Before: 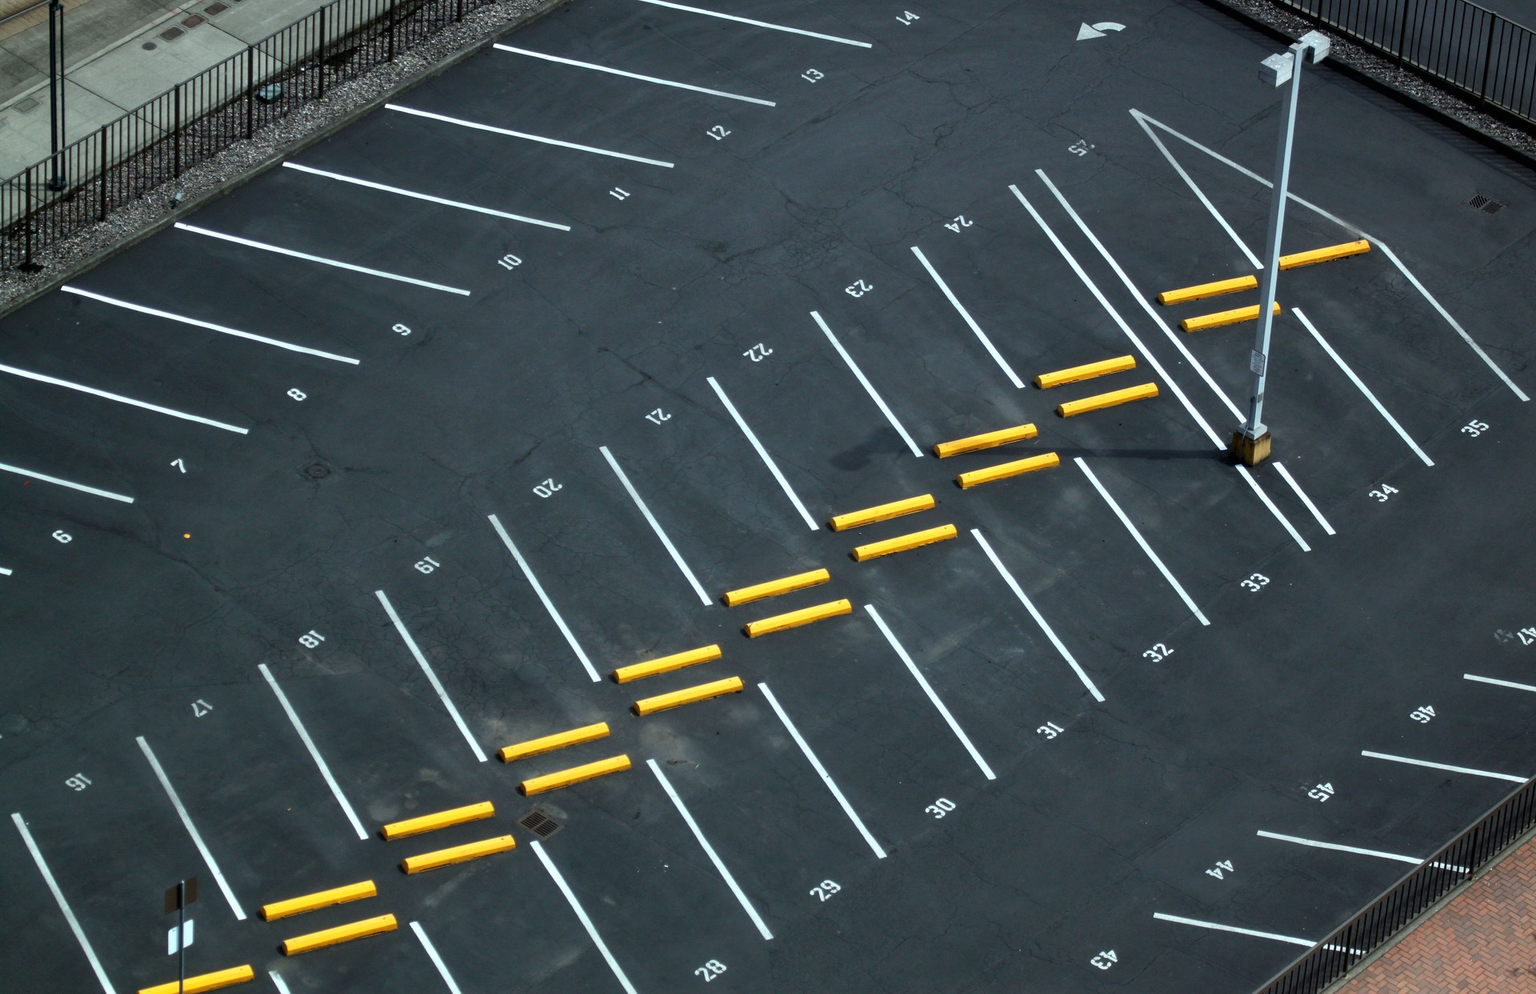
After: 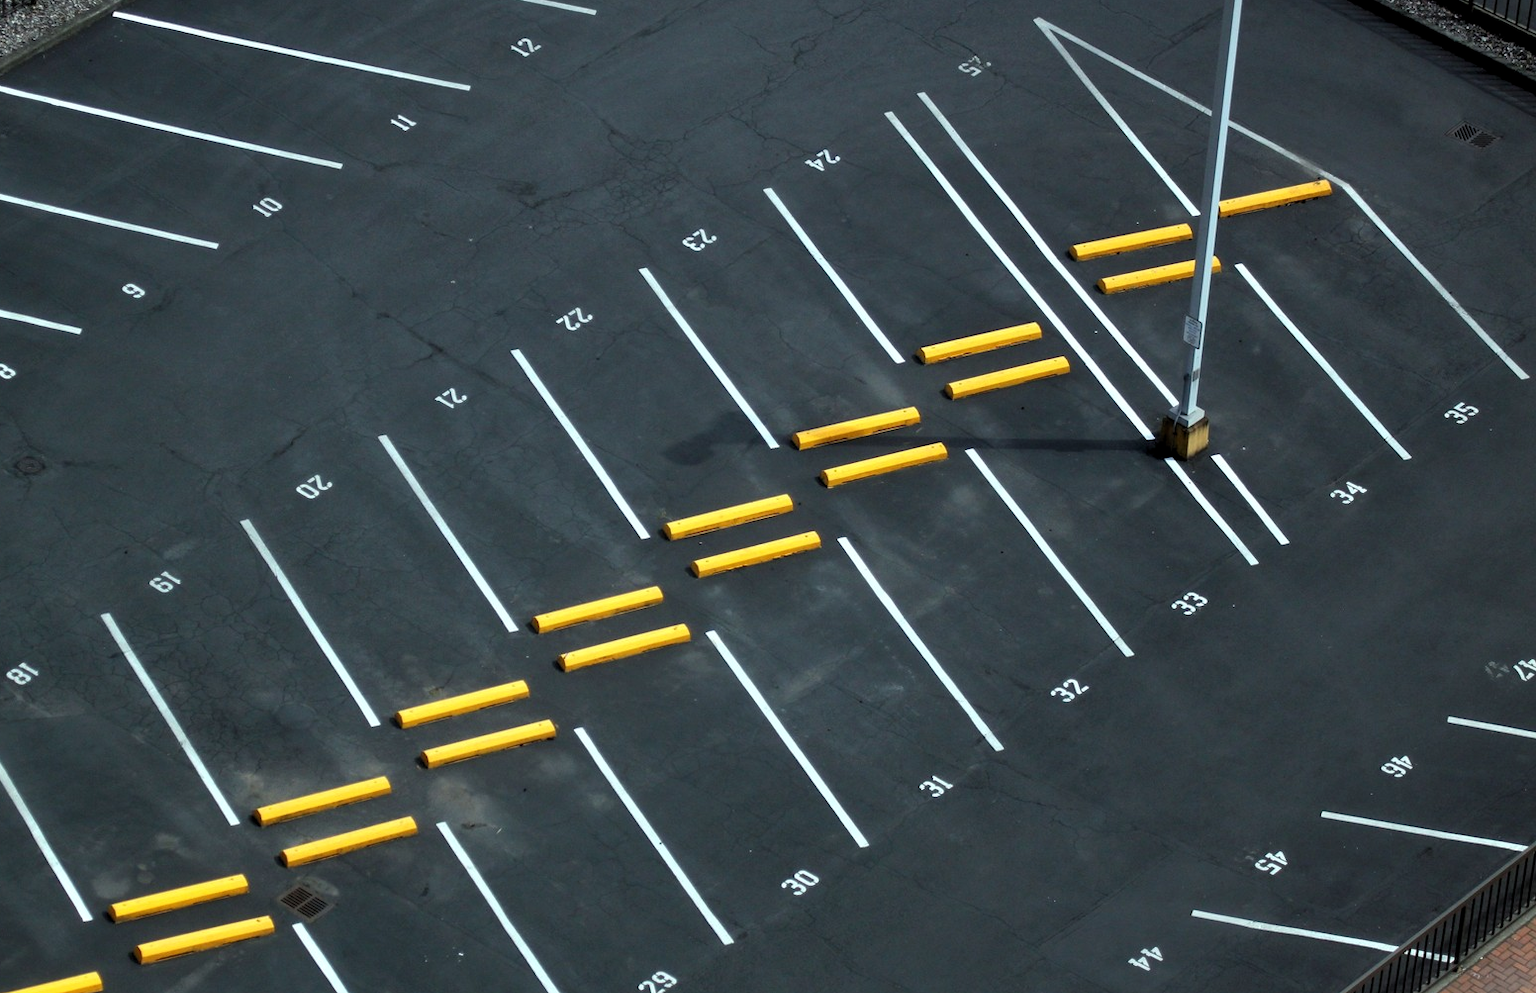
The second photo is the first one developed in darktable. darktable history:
crop: left 19.159%, top 9.58%, bottom 9.58%
levels: levels [0.026, 0.507, 0.987]
